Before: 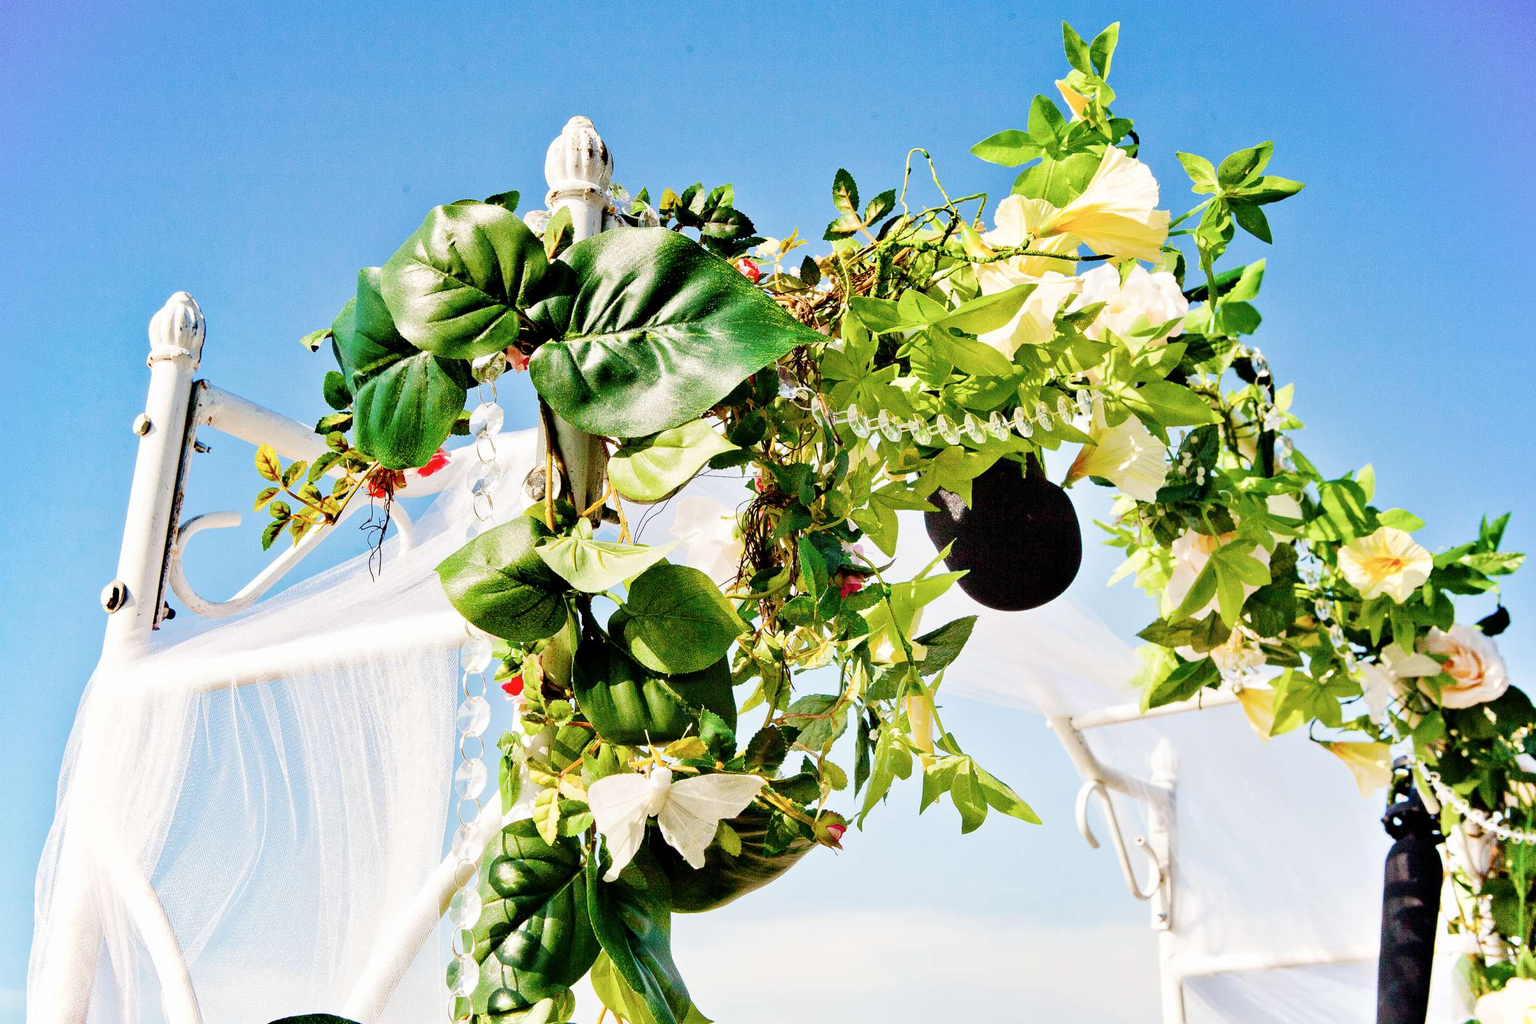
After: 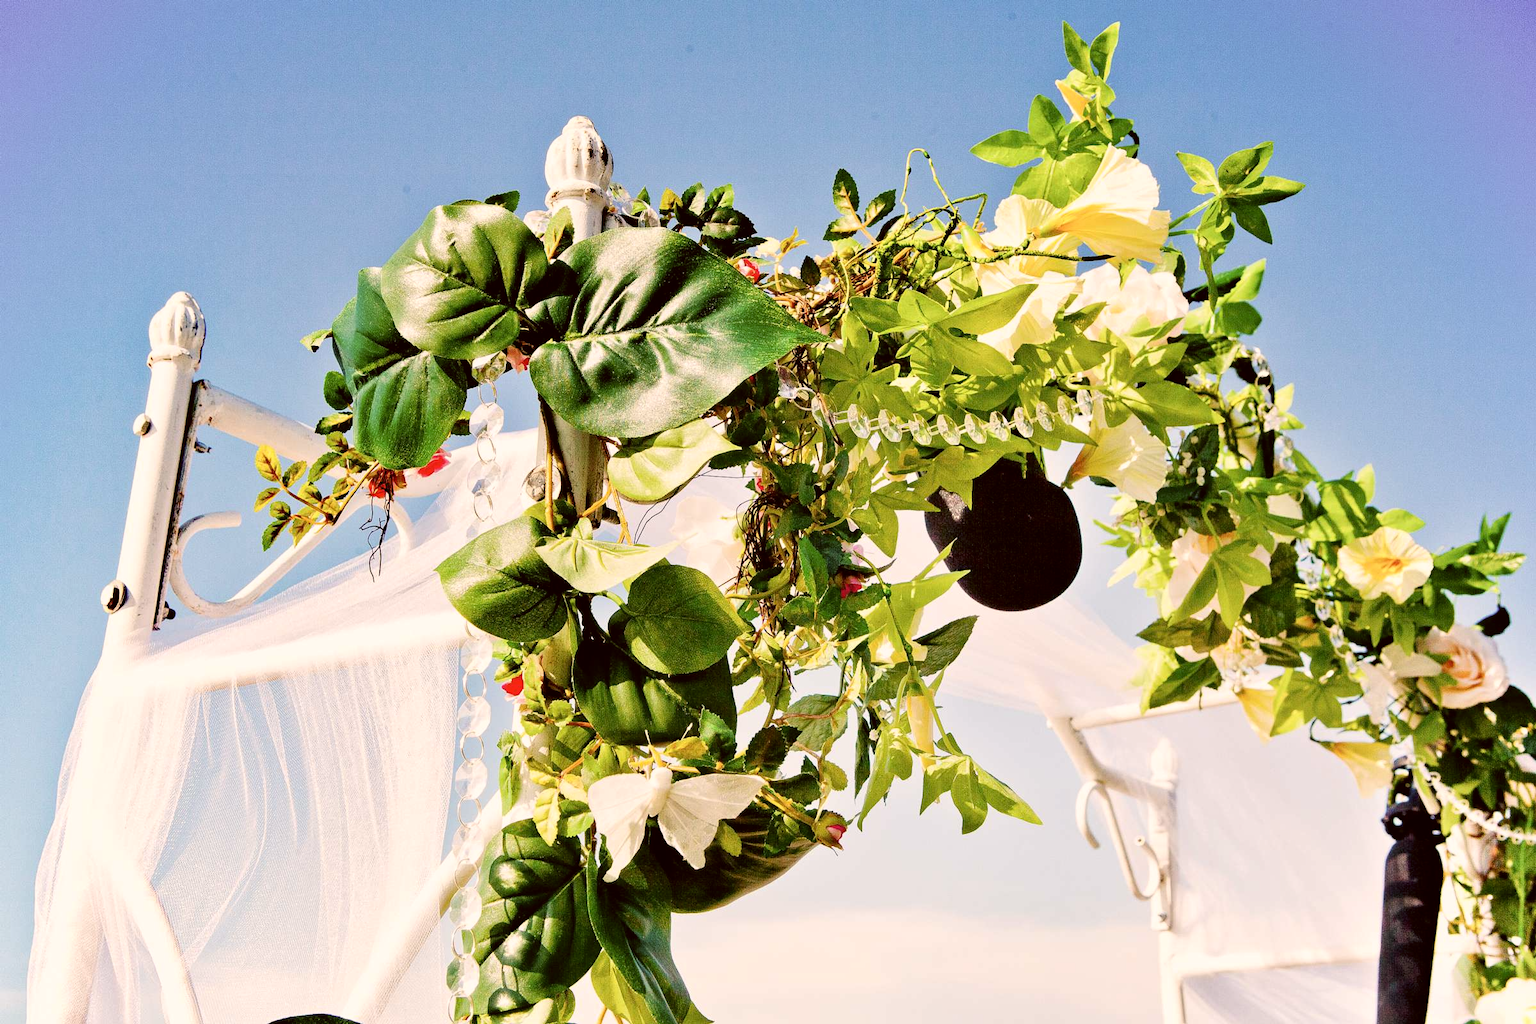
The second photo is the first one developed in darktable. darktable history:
color correction: highlights a* 6.43, highlights b* 8.3, shadows a* 5.68, shadows b* 7.11, saturation 0.897
